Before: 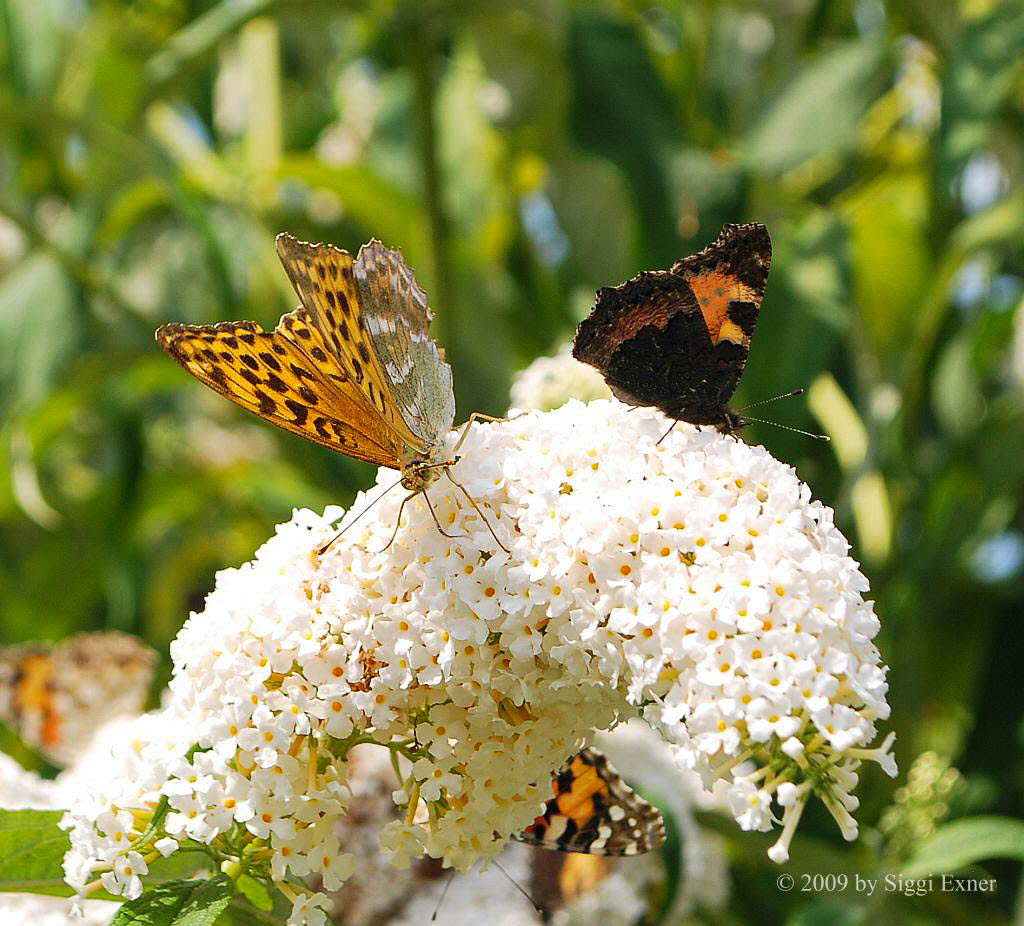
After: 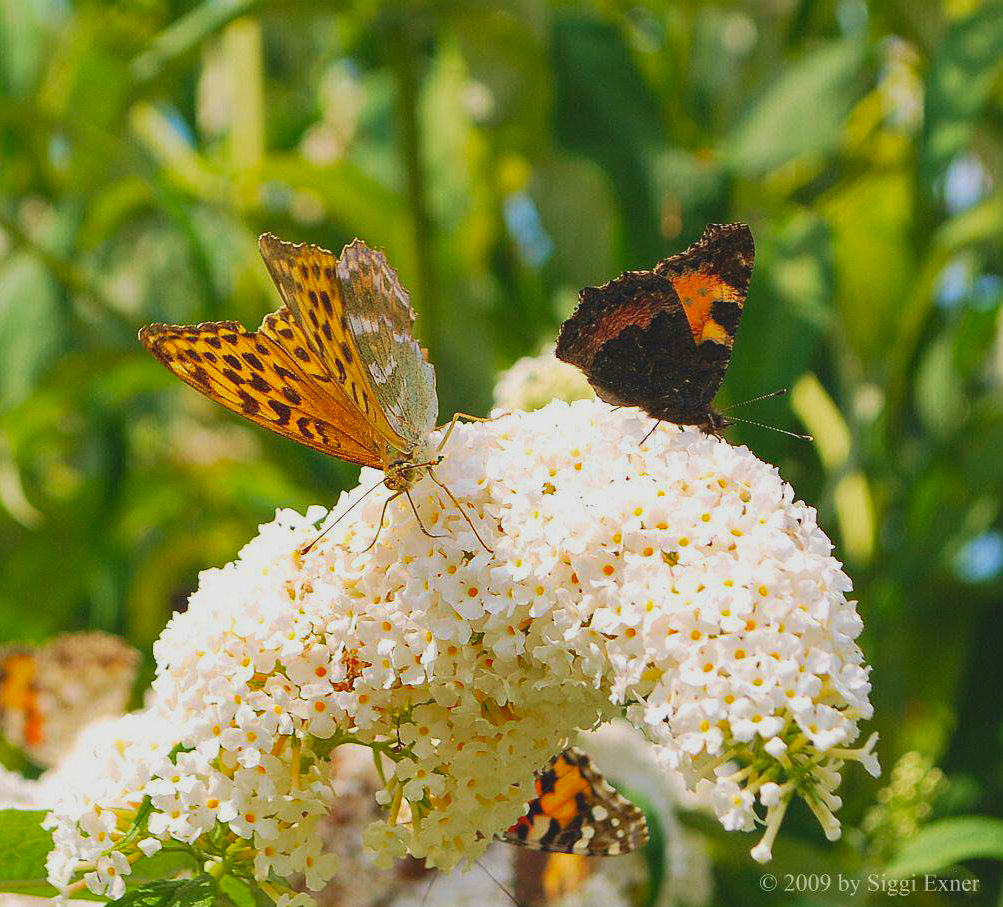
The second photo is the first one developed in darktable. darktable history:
crop: left 1.743%, right 0.268%, bottom 2.011%
velvia: on, module defaults
contrast brightness saturation: contrast -0.19, saturation 0.19
